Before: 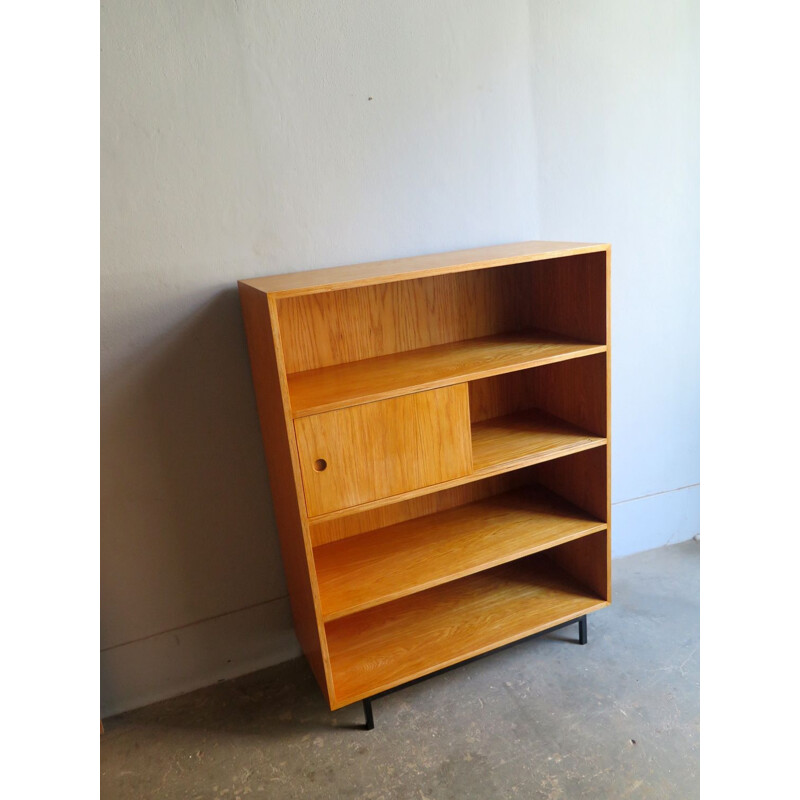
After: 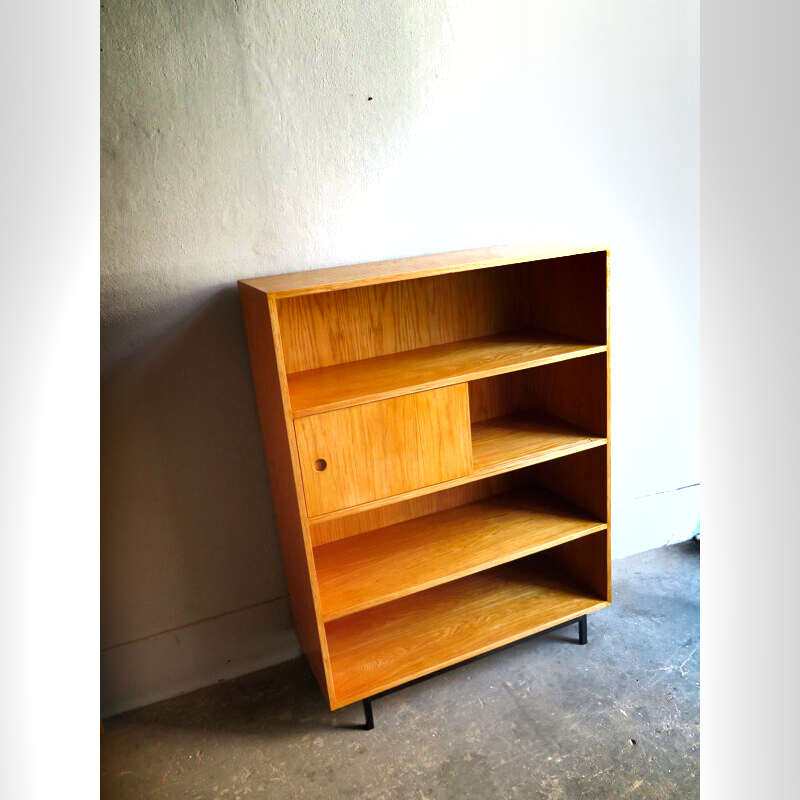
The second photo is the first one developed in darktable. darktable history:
shadows and highlights: radius 108.84, shadows 44.12, highlights -67.18, low approximation 0.01, soften with gaussian
tone equalizer: -8 EV -0.734 EV, -7 EV -0.711 EV, -6 EV -0.618 EV, -5 EV -0.392 EV, -3 EV 0.381 EV, -2 EV 0.6 EV, -1 EV 0.69 EV, +0 EV 0.776 EV
